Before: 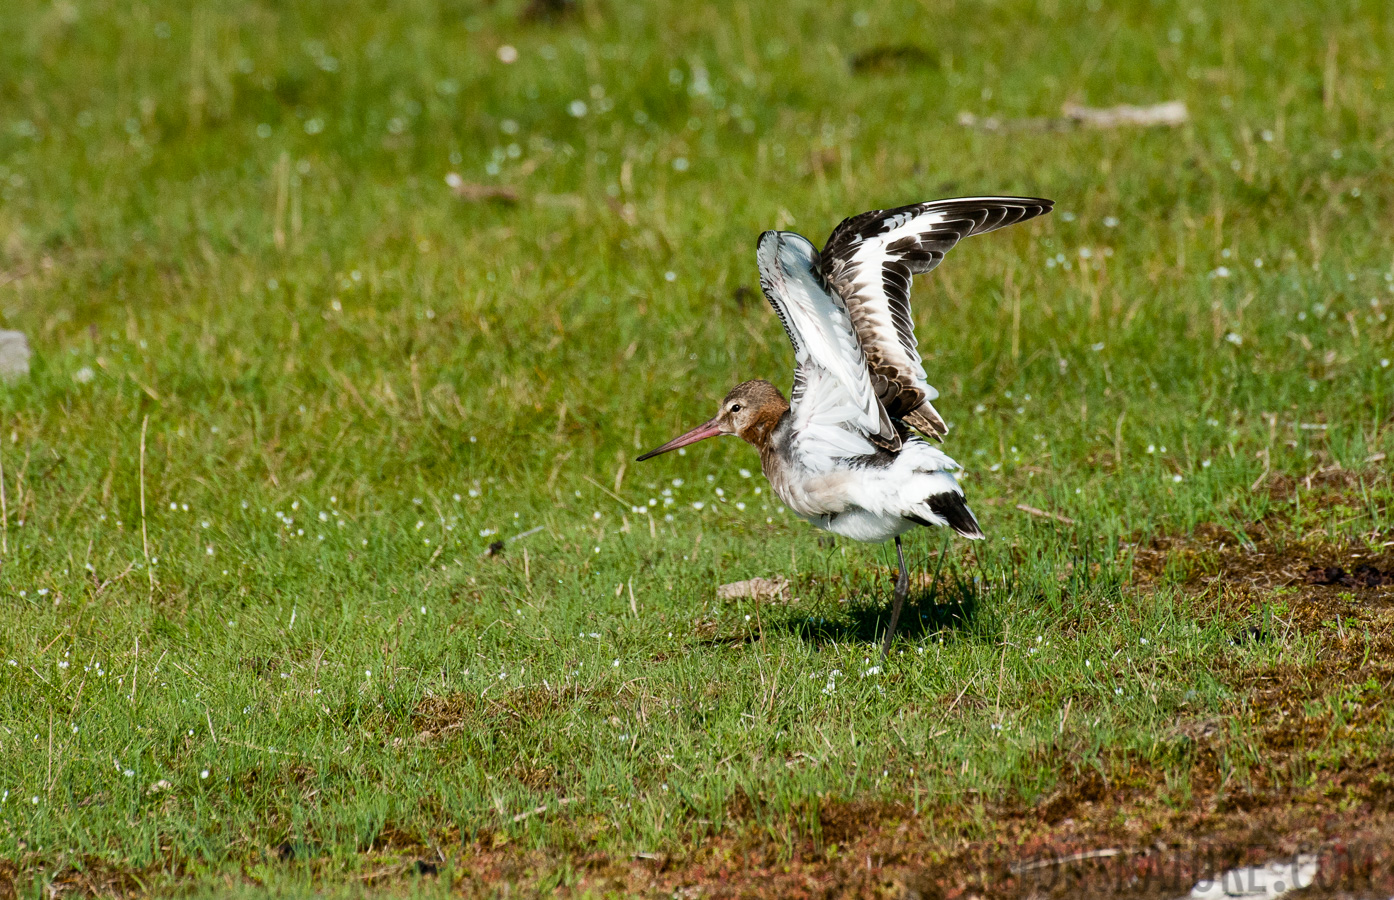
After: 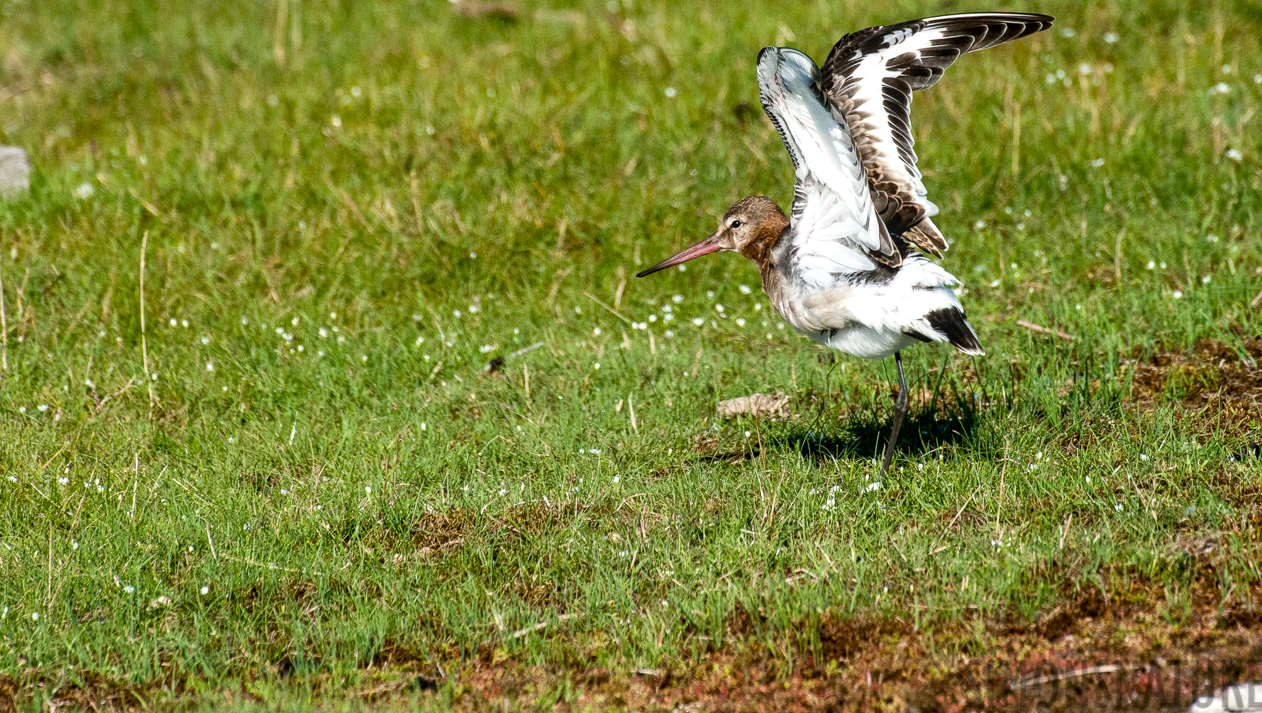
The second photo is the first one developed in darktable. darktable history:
crop: top 20.507%, right 9.398%, bottom 0.262%
local contrast: on, module defaults
exposure: exposure 0.197 EV, compensate highlight preservation false
